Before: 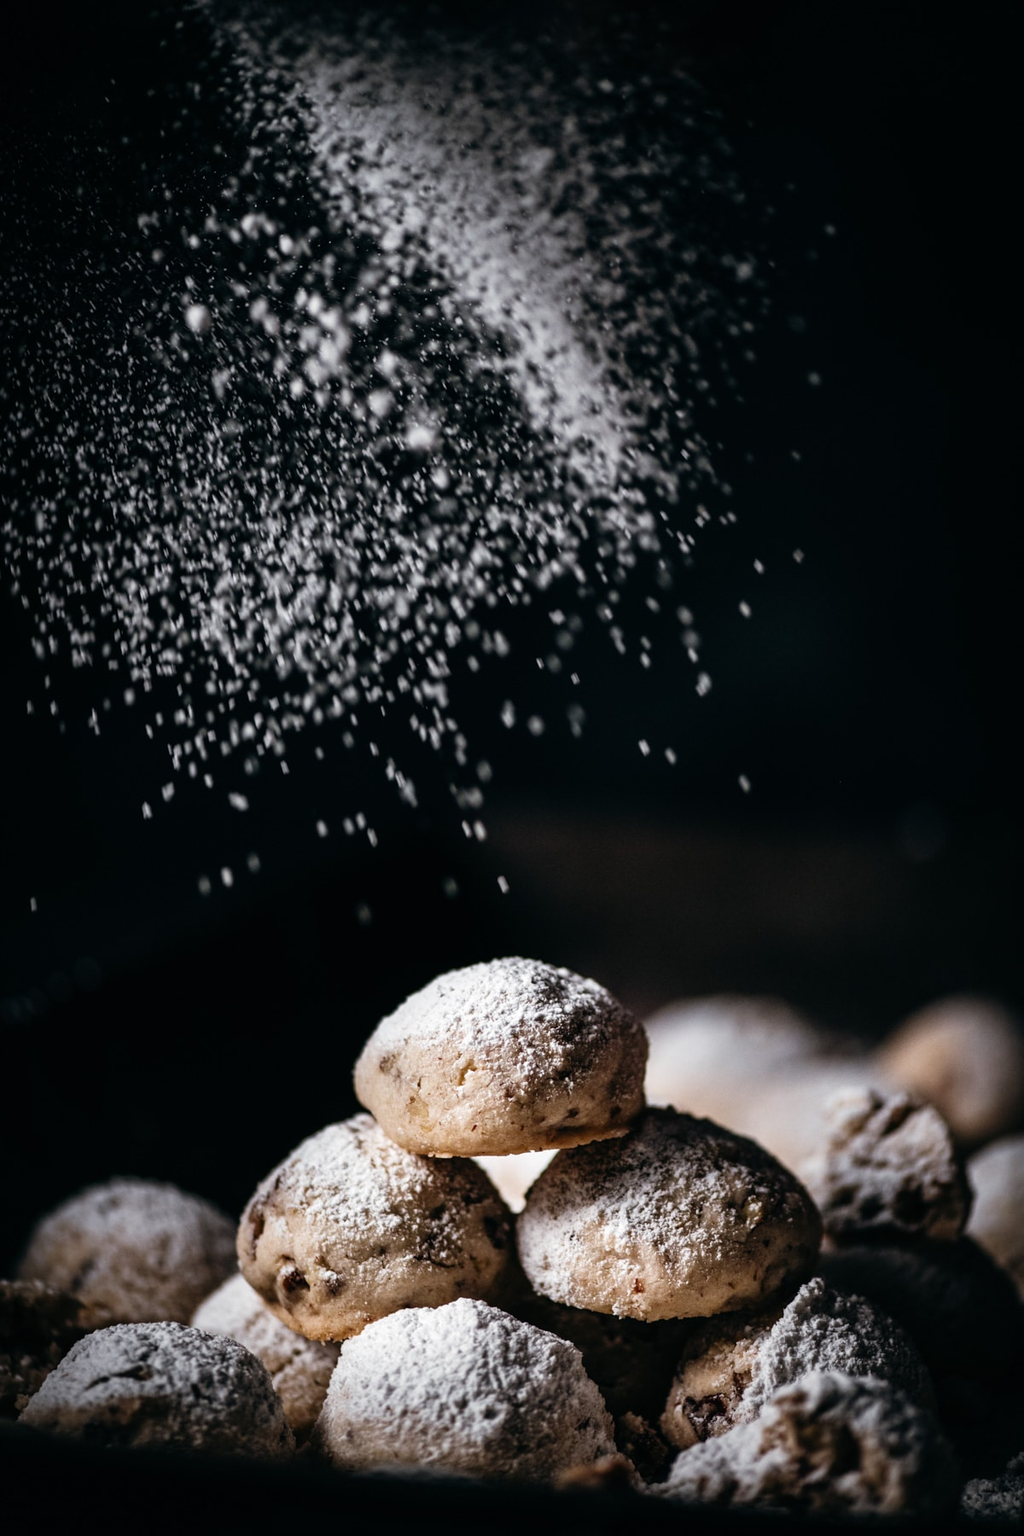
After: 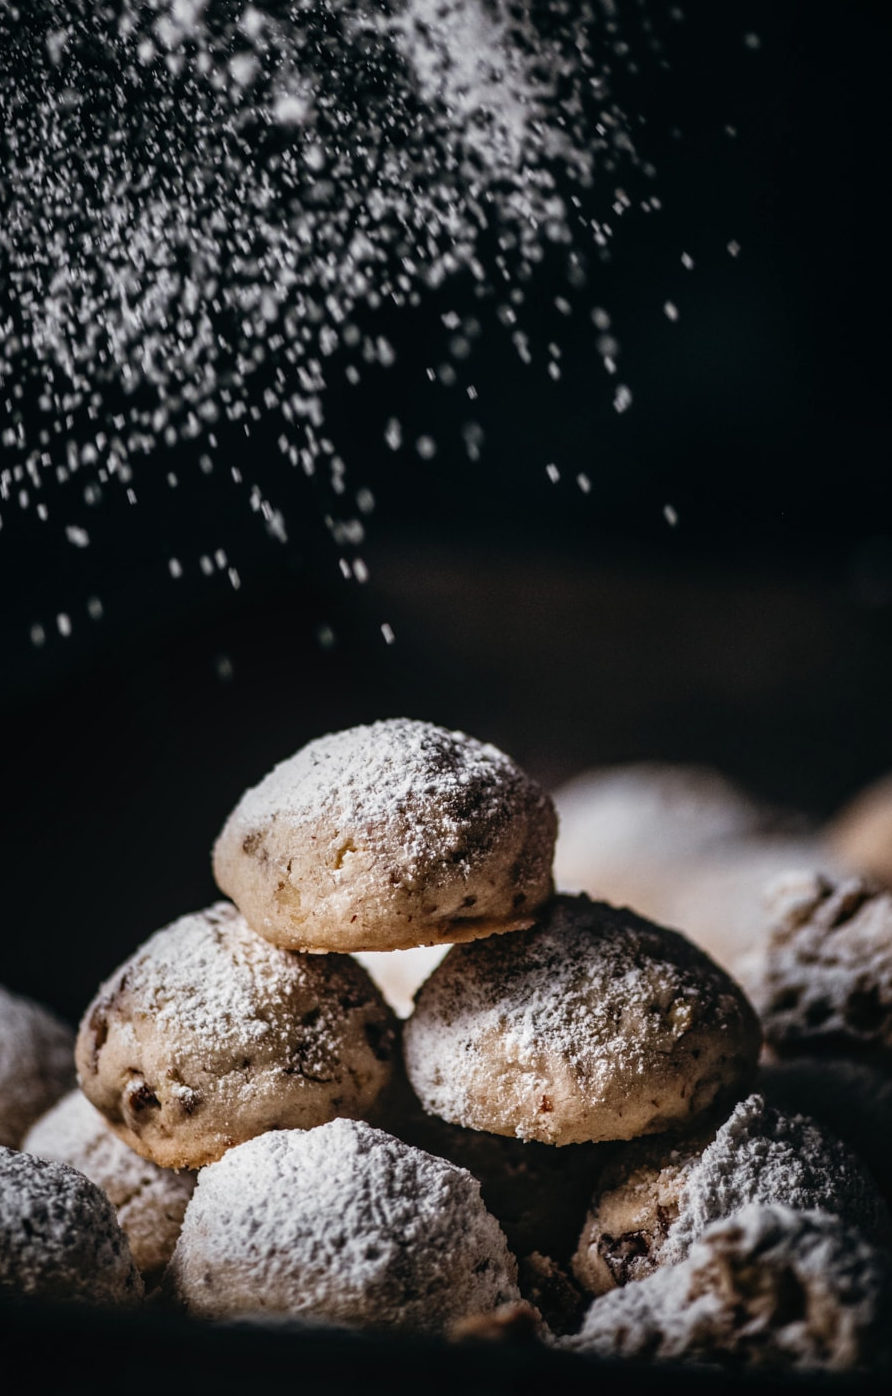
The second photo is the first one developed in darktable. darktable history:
local contrast: detail 110%
crop: left 16.883%, top 22.426%, right 8.741%
tone equalizer: edges refinement/feathering 500, mask exposure compensation -1.57 EV, preserve details no
